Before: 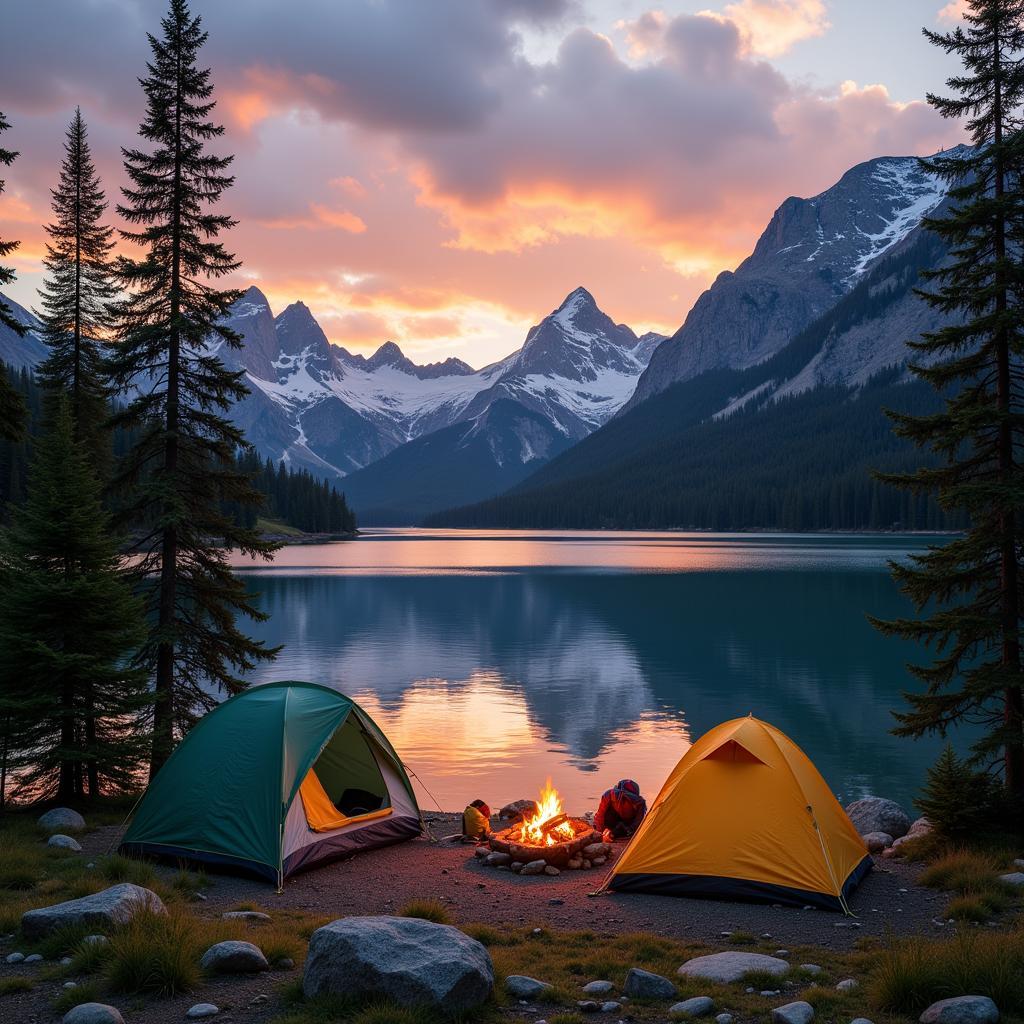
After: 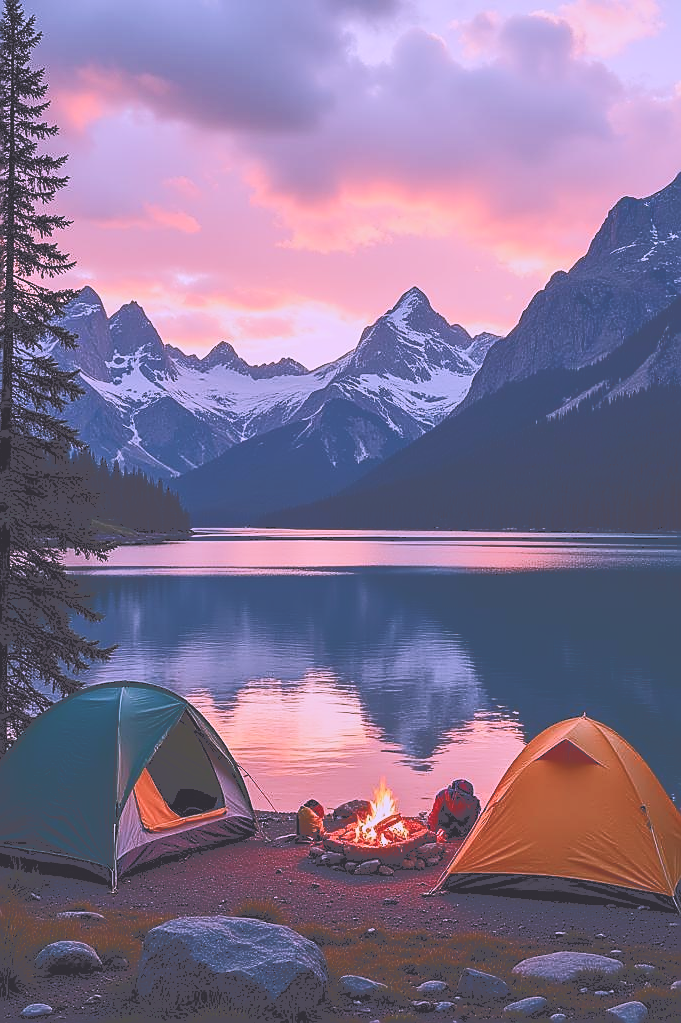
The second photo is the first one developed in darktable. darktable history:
color correction: highlights a* 15.02, highlights b* -24.73
contrast brightness saturation: saturation -0.069
sharpen: radius 1.376, amount 1.252, threshold 0.73
tone curve: curves: ch0 [(0, 0) (0.003, 0.319) (0.011, 0.319) (0.025, 0.319) (0.044, 0.323) (0.069, 0.324) (0.1, 0.328) (0.136, 0.329) (0.177, 0.337) (0.224, 0.351) (0.277, 0.373) (0.335, 0.413) (0.399, 0.458) (0.468, 0.533) (0.543, 0.617) (0.623, 0.71) (0.709, 0.783) (0.801, 0.849) (0.898, 0.911) (1, 1)], color space Lab, independent channels, preserve colors none
filmic rgb: black relative exposure -7.88 EV, white relative exposure 4.12 EV, hardness 4.06, latitude 52%, contrast 1.013, shadows ↔ highlights balance 6.21%
crop and rotate: left 16.25%, right 17.227%
